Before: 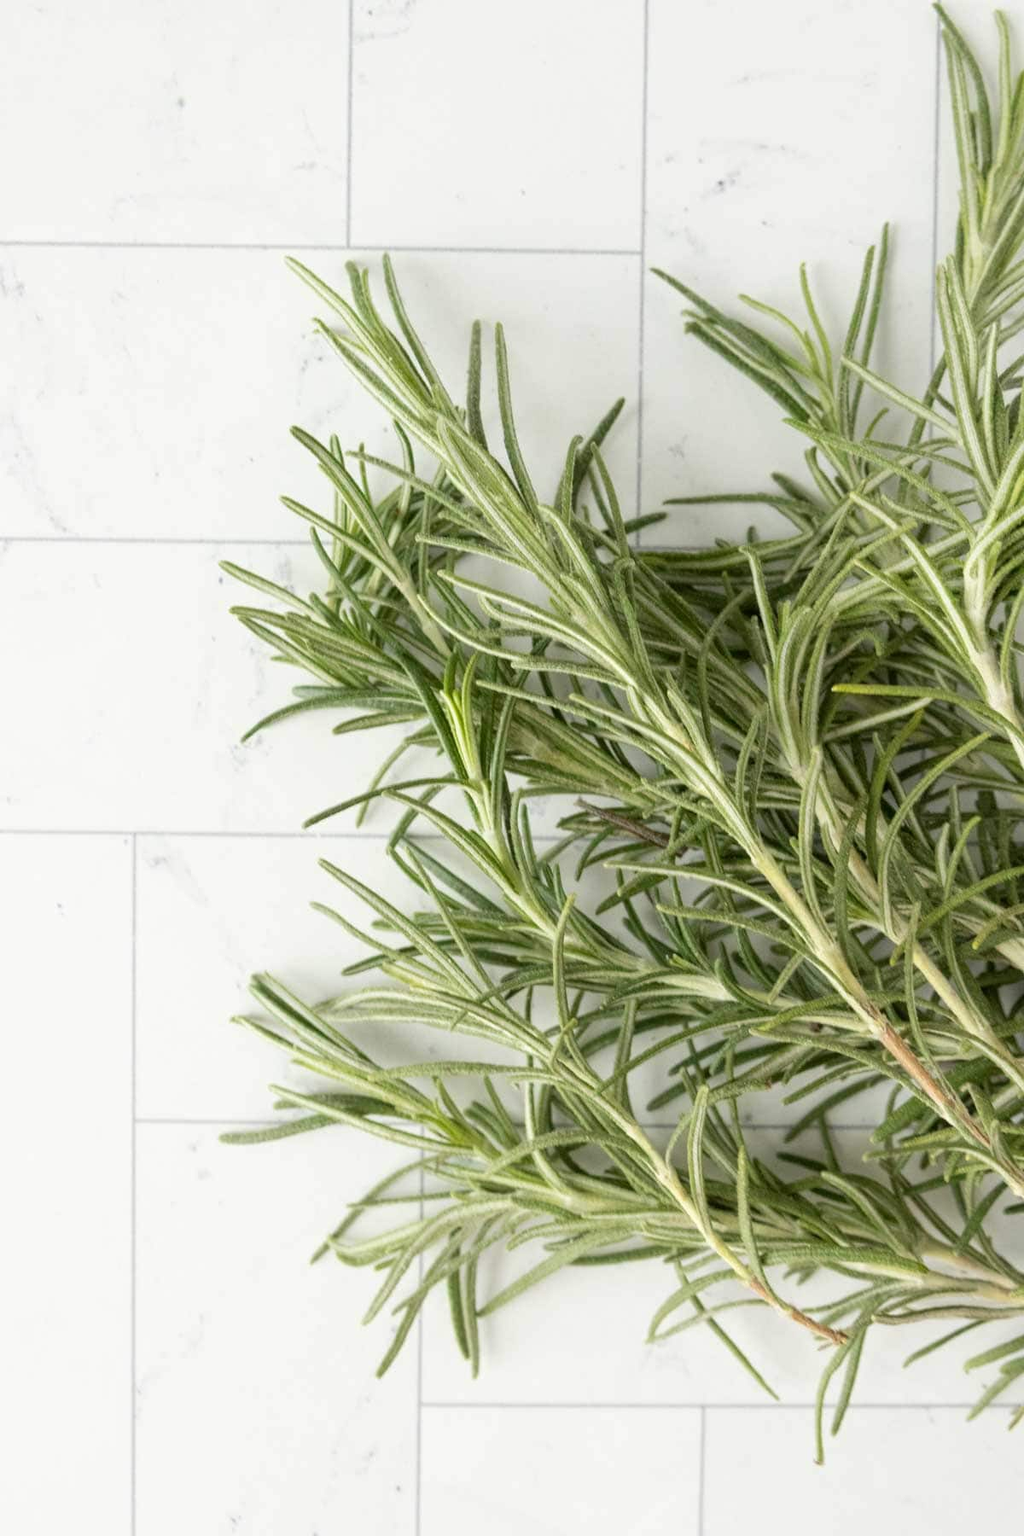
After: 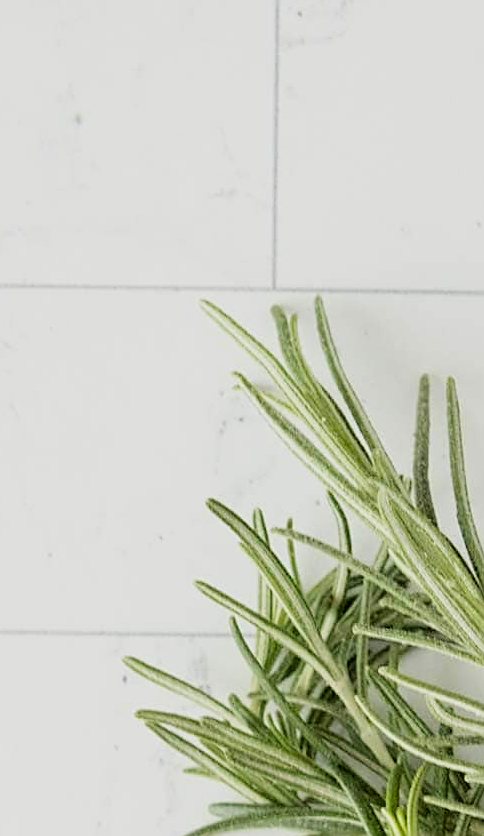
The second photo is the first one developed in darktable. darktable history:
crop and rotate: left 11.246%, top 0.092%, right 48.37%, bottom 53.45%
filmic rgb: black relative exposure -7.75 EV, white relative exposure 4.45 EV, threshold 5.97 EV, hardness 3.76, latitude 49.45%, contrast 1.1, enable highlight reconstruction true
sharpen: amount 0.597
